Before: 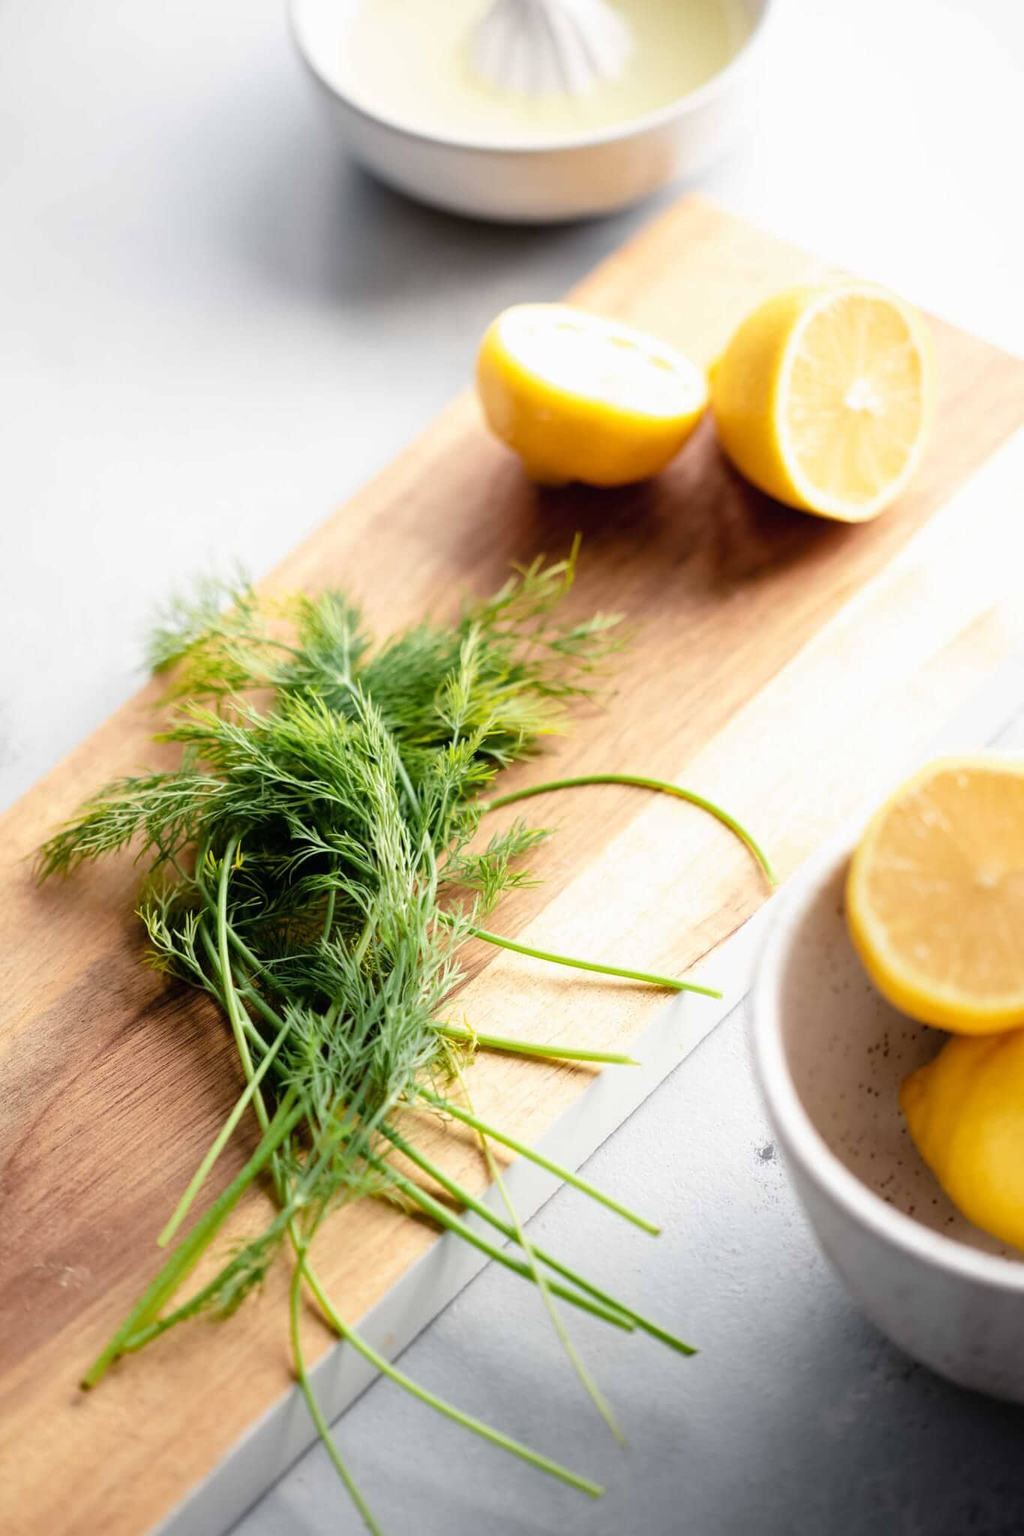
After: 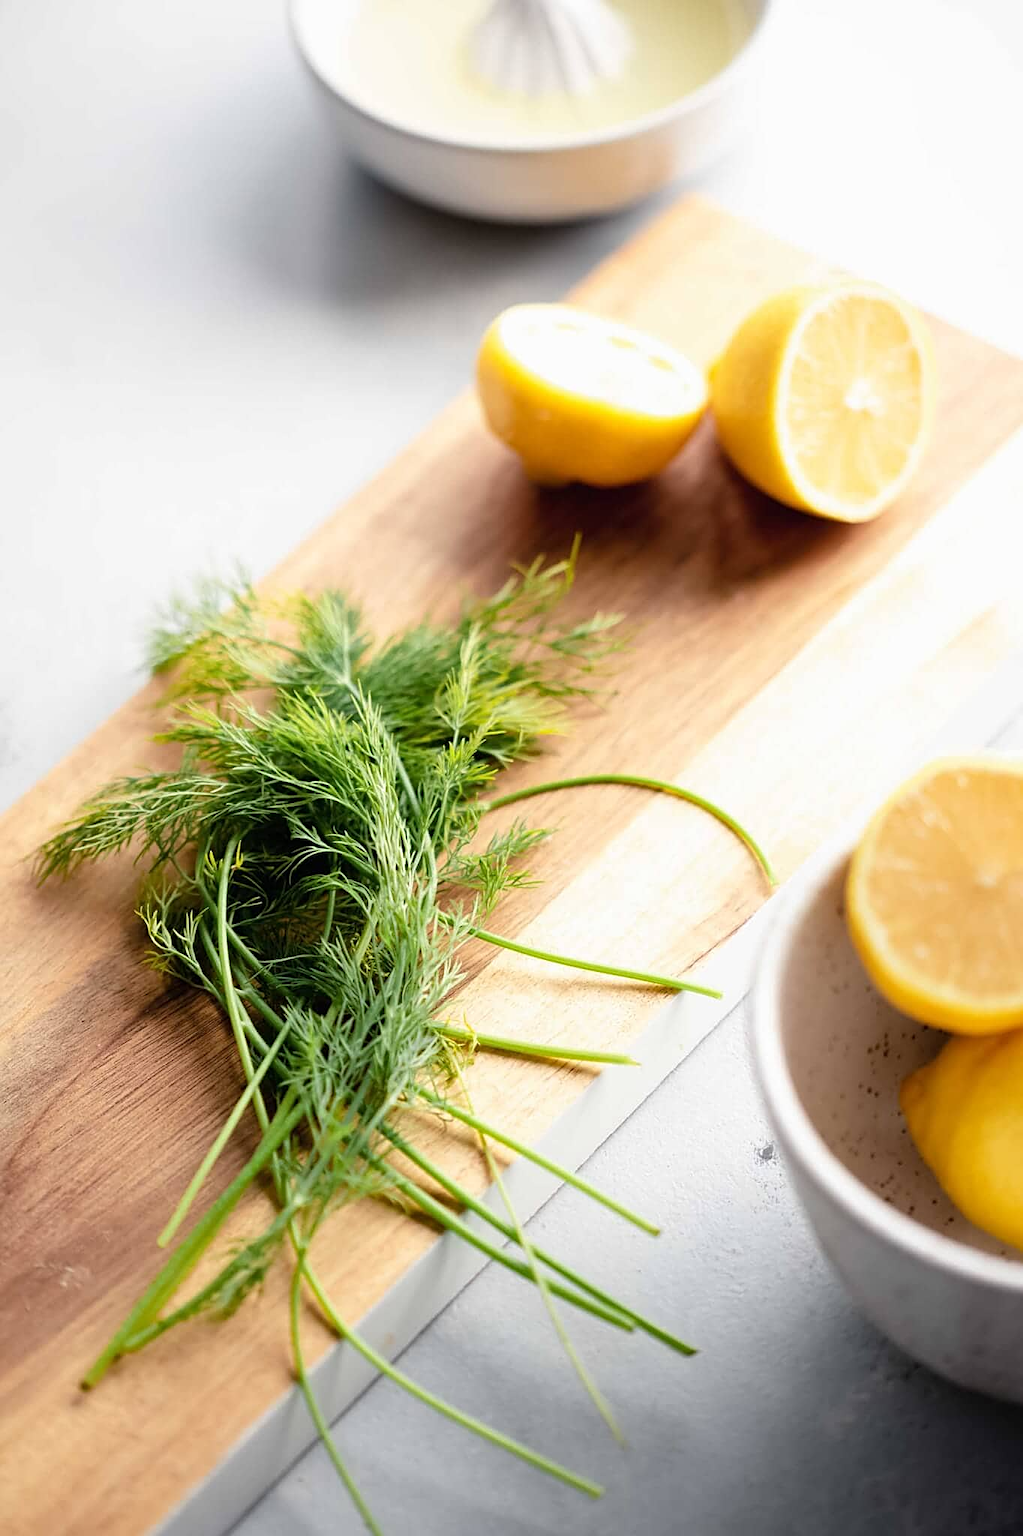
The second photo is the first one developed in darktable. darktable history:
sharpen: on, module defaults
contrast equalizer: y [[0.5 ×6], [0.5 ×6], [0.5, 0.5, 0.501, 0.545, 0.707, 0.863], [0 ×6], [0 ×6]], mix -0.281
